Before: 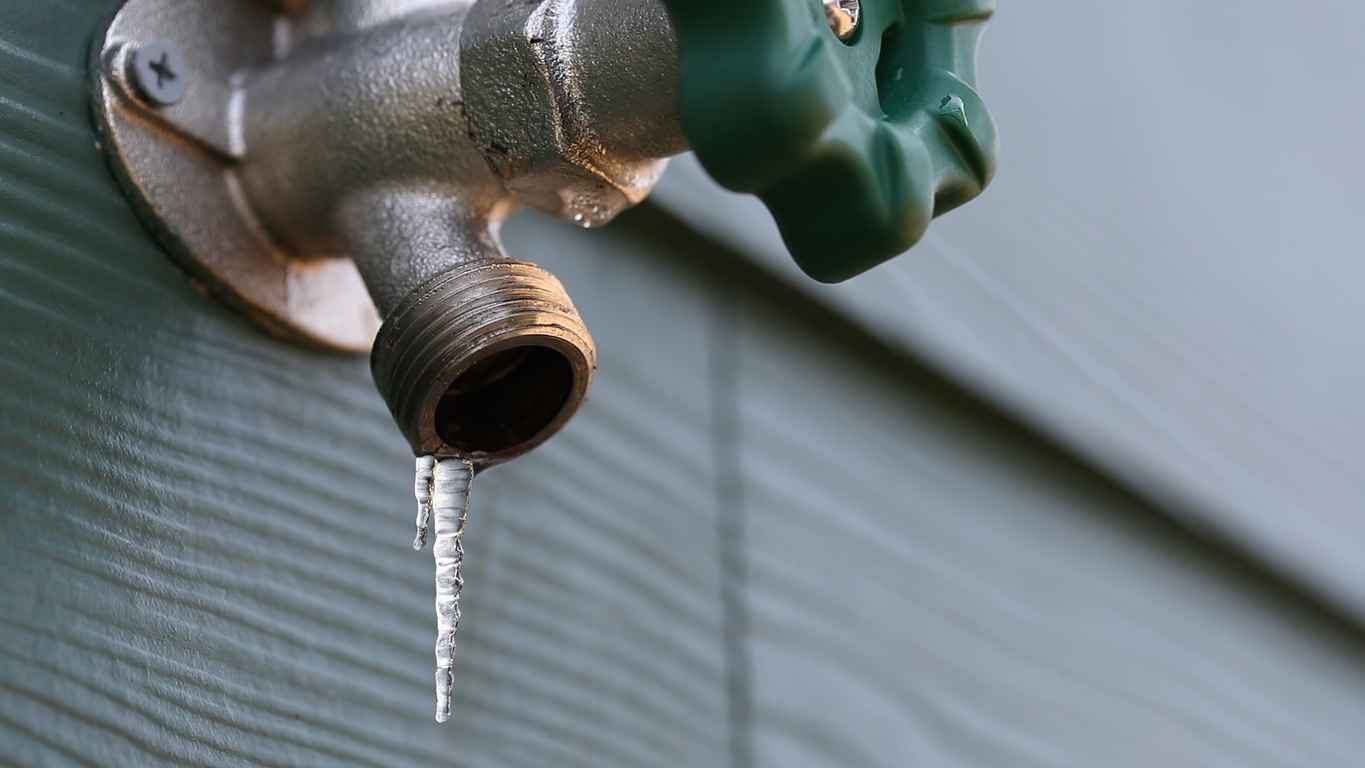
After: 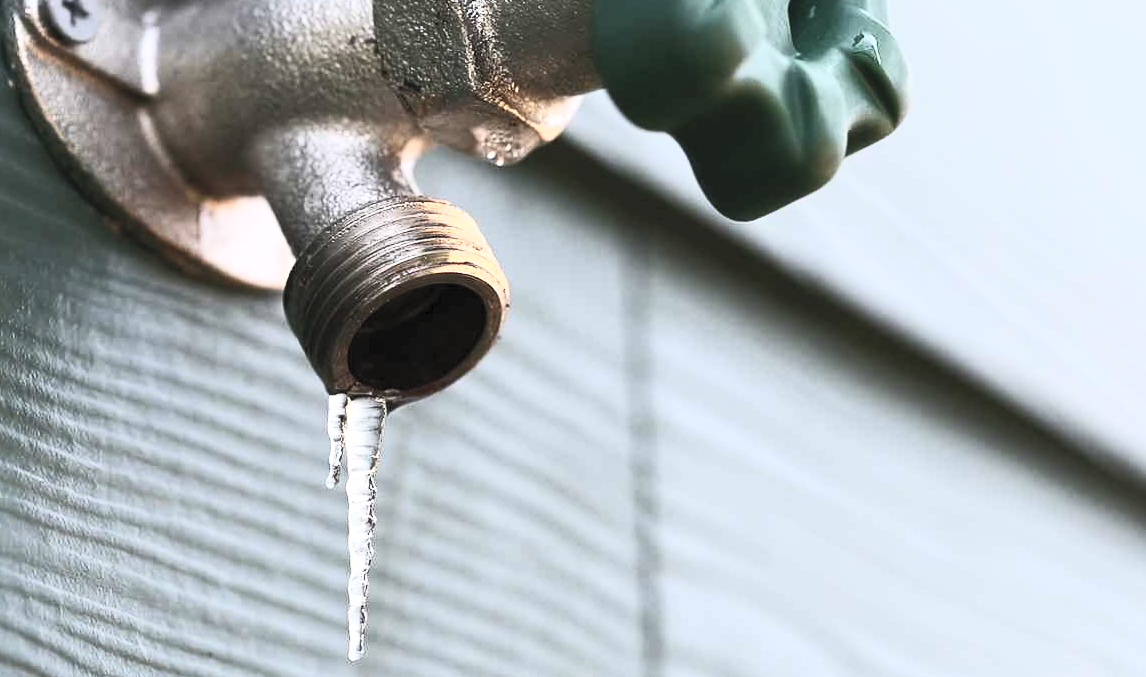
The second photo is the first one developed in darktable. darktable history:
tone equalizer: -8 EV -0.417 EV, -7 EV -0.389 EV, -6 EV -0.333 EV, -5 EV -0.222 EV, -3 EV 0.222 EV, -2 EV 0.333 EV, -1 EV 0.389 EV, +0 EV 0.417 EV, edges refinement/feathering 500, mask exposure compensation -1.57 EV, preserve details no
crop: left 6.446%, top 8.188%, right 9.538%, bottom 3.548%
contrast brightness saturation: contrast 0.43, brightness 0.56, saturation -0.19
